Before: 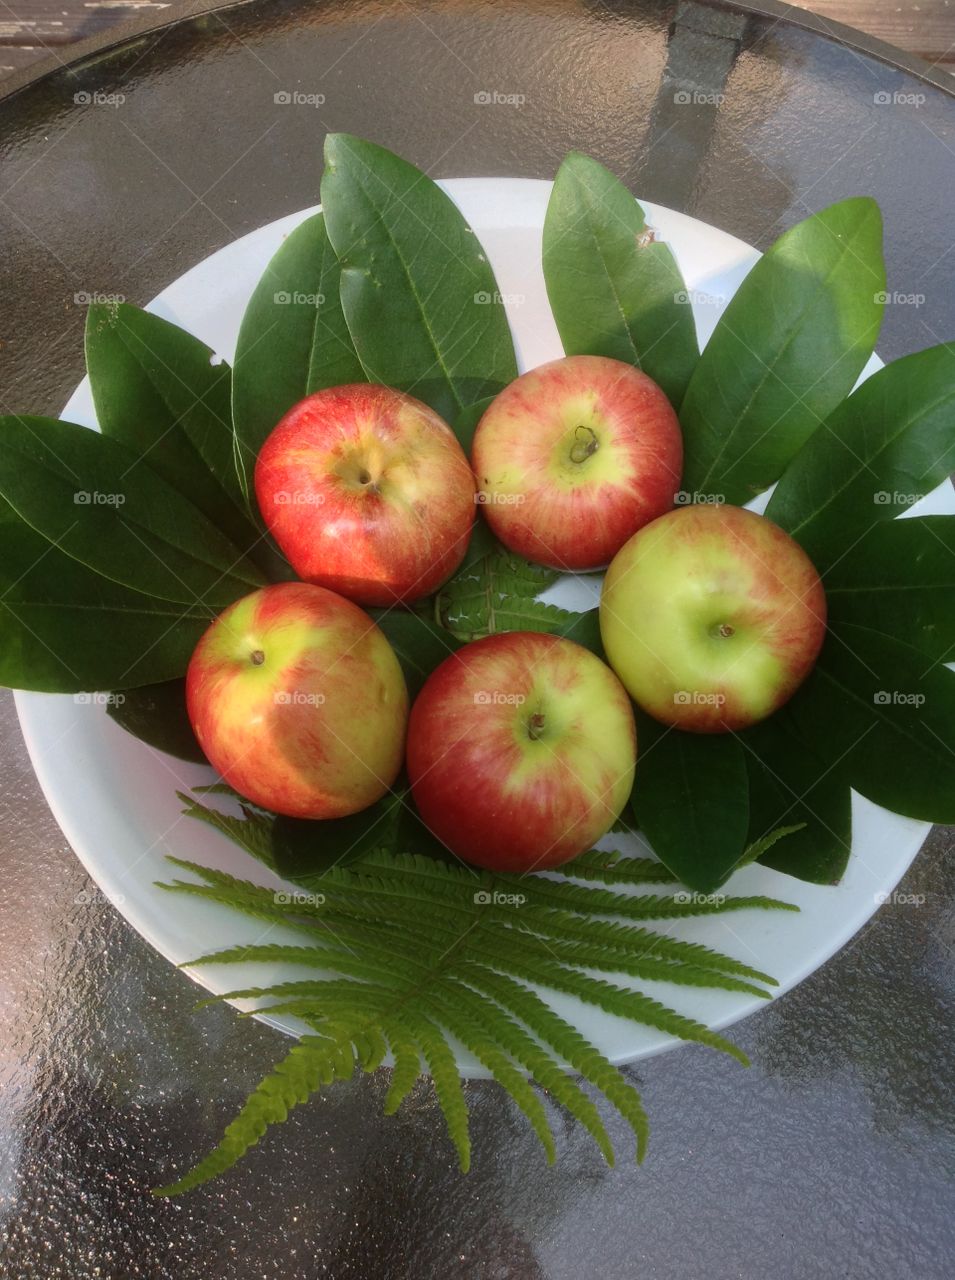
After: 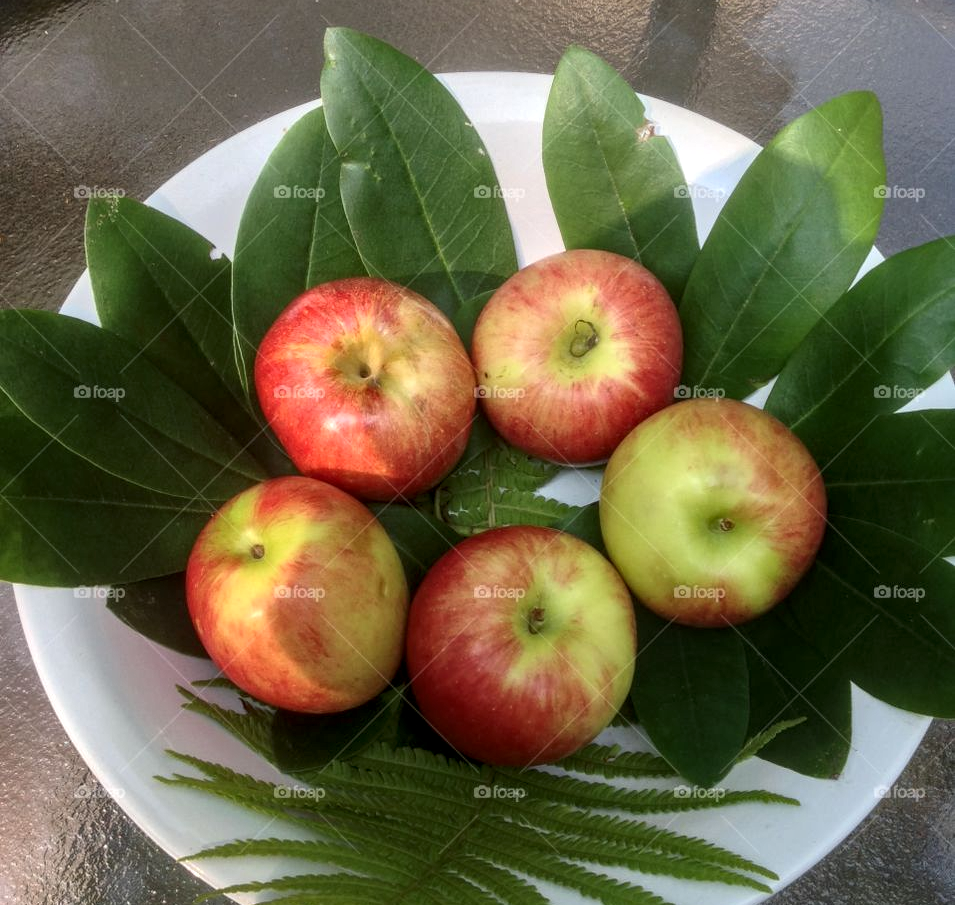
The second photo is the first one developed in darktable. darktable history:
local contrast: highlights 61%, detail 143%, midtone range 0.428
crop and rotate: top 8.293%, bottom 20.996%
